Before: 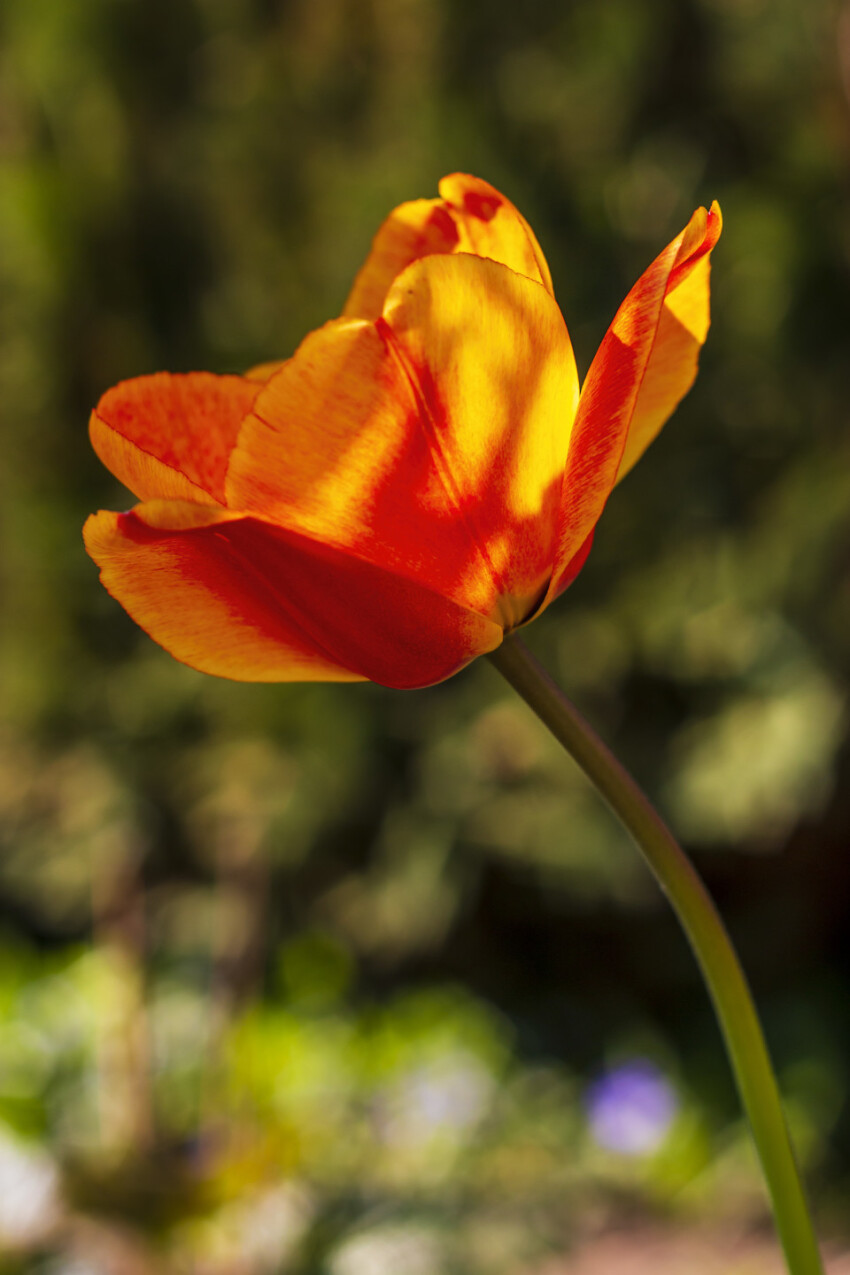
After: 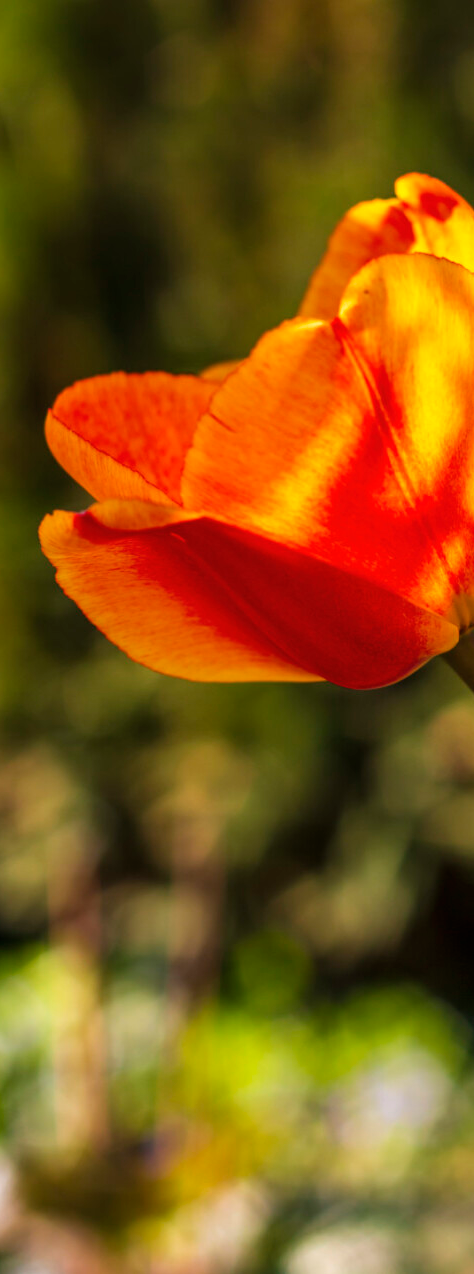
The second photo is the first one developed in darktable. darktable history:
exposure: black level correction 0, exposure 0.199 EV, compensate highlight preservation false
crop: left 5.23%, right 38.942%
